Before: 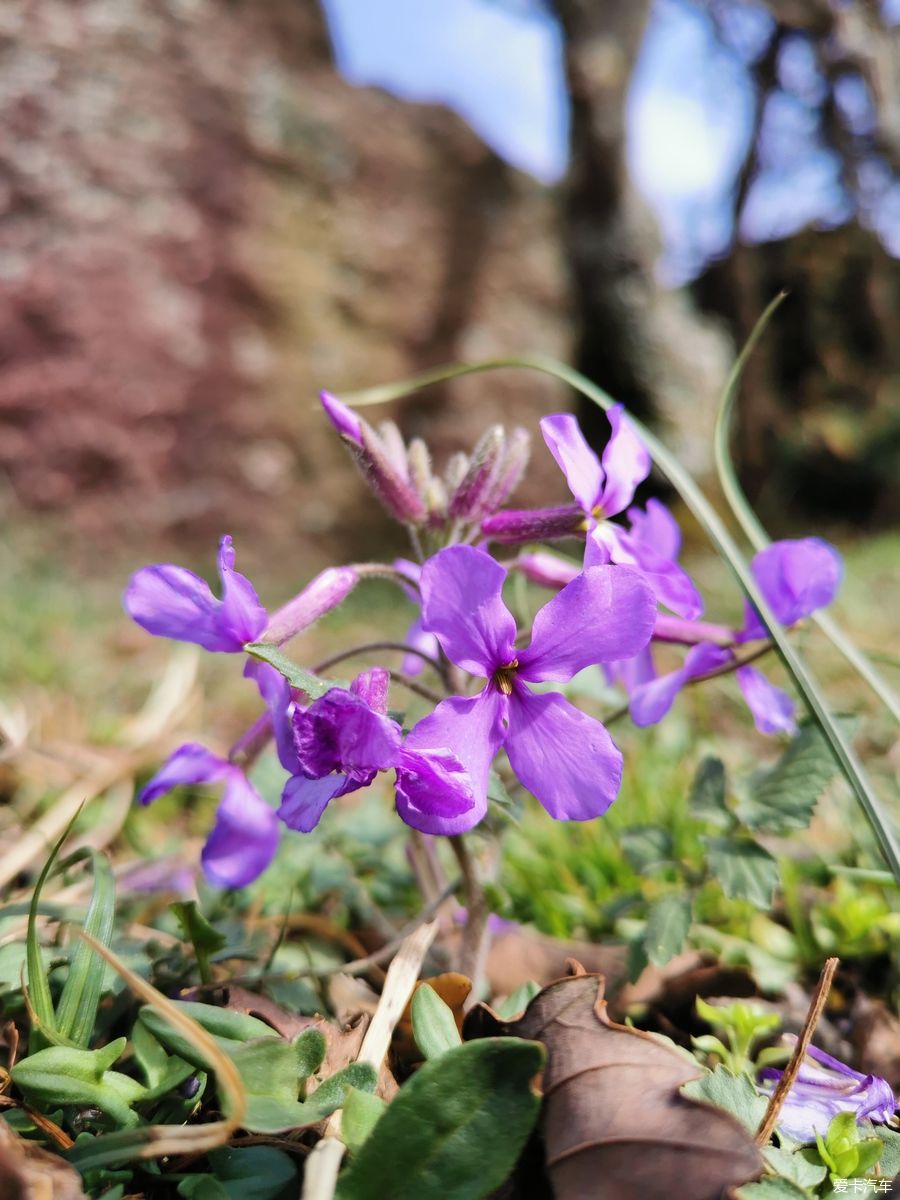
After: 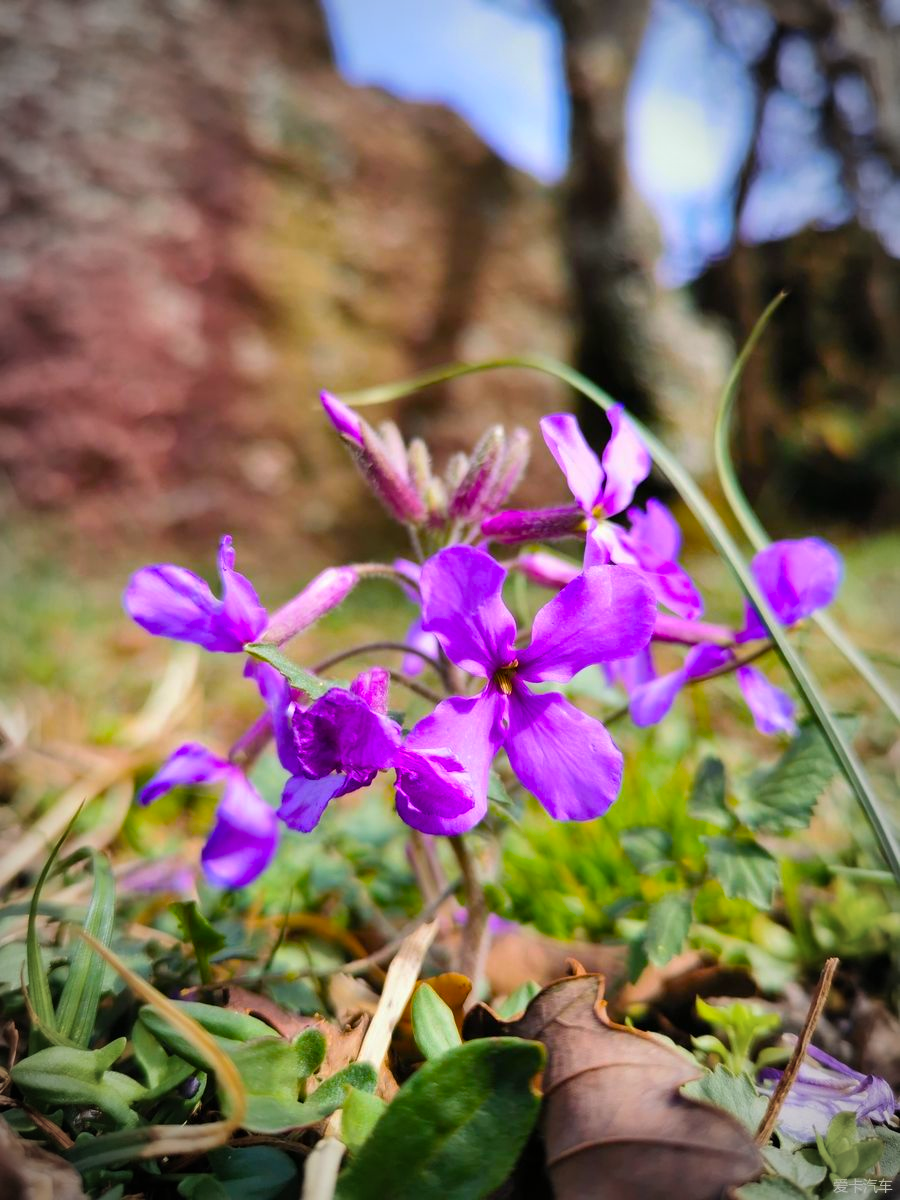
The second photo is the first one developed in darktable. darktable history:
vignetting: automatic ratio true, unbound false
color balance rgb: linear chroma grading › global chroma 24.657%, perceptual saturation grading › global saturation 14.61%, global vibrance 20%
